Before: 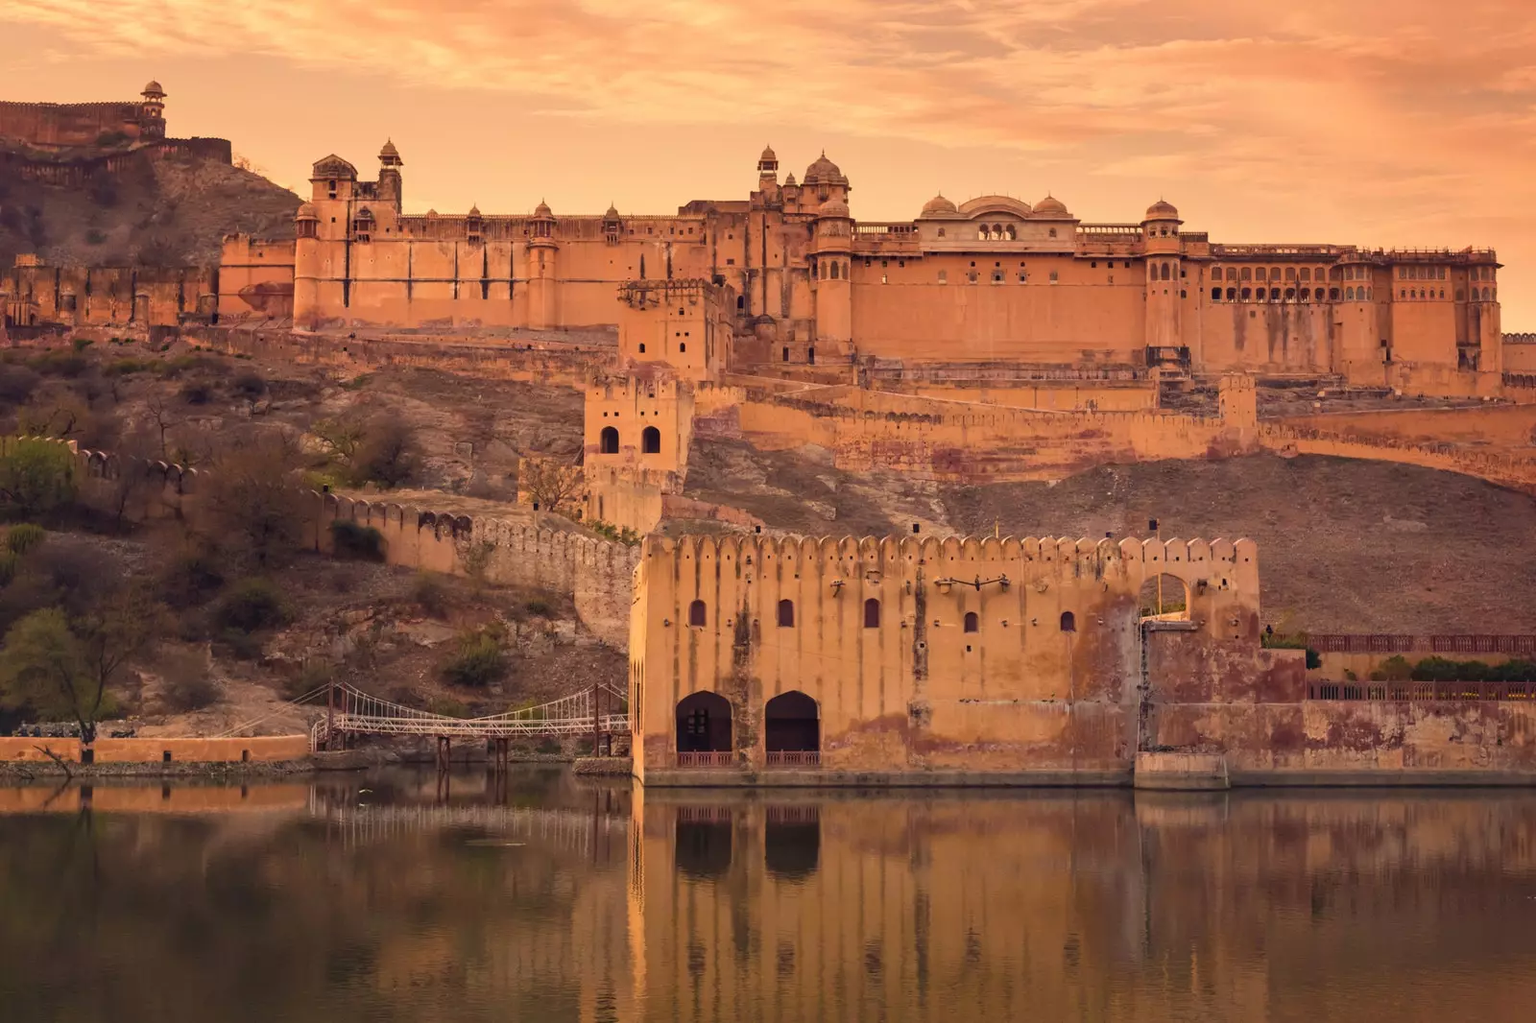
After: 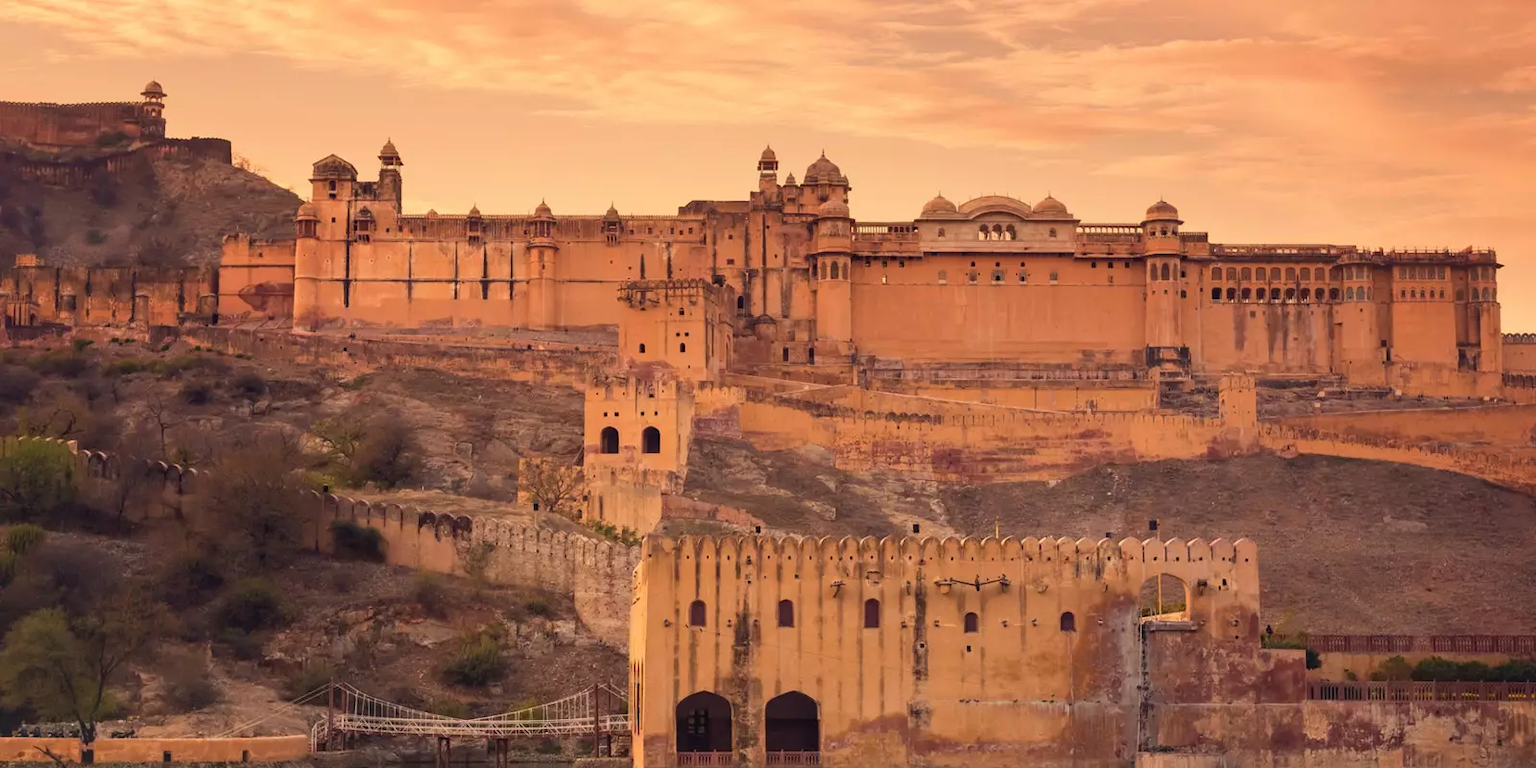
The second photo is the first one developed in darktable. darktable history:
crop: bottom 24.902%
exposure: exposure -0.001 EV, compensate highlight preservation false
